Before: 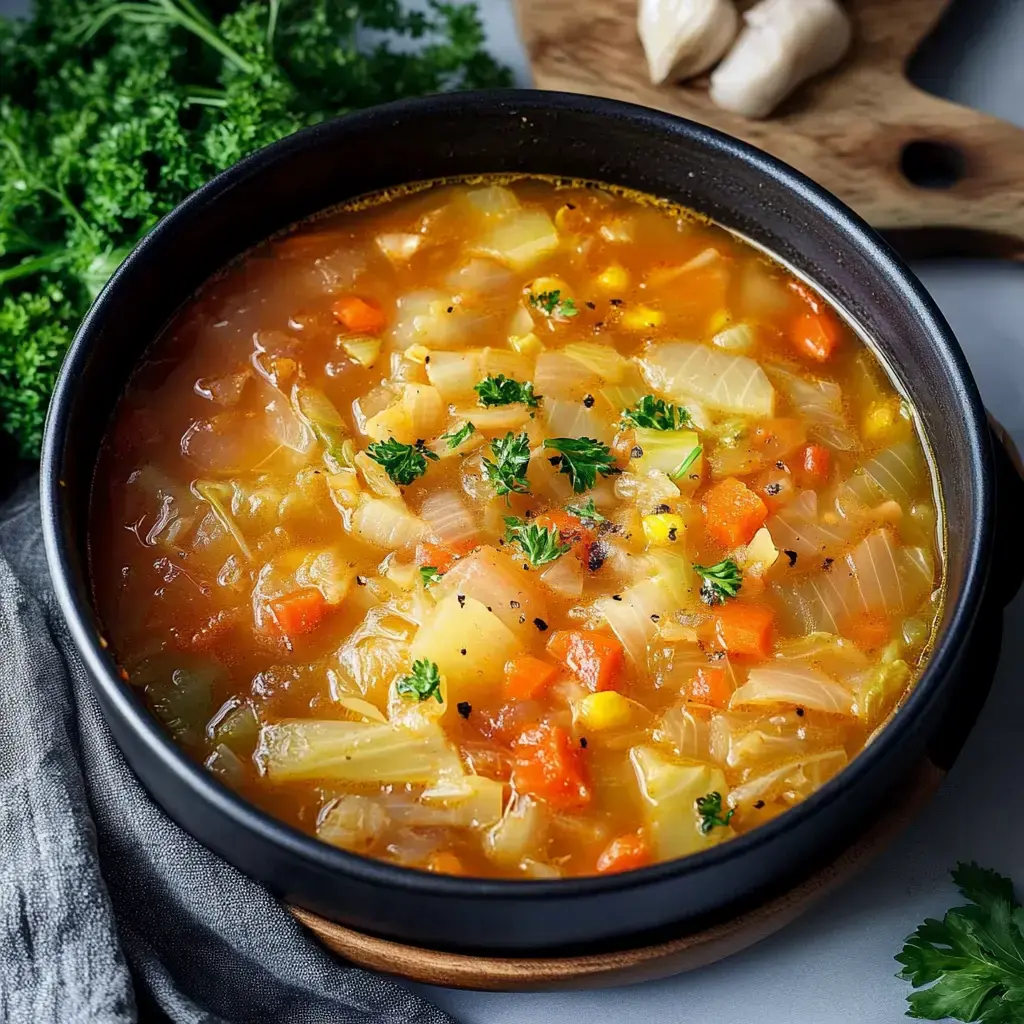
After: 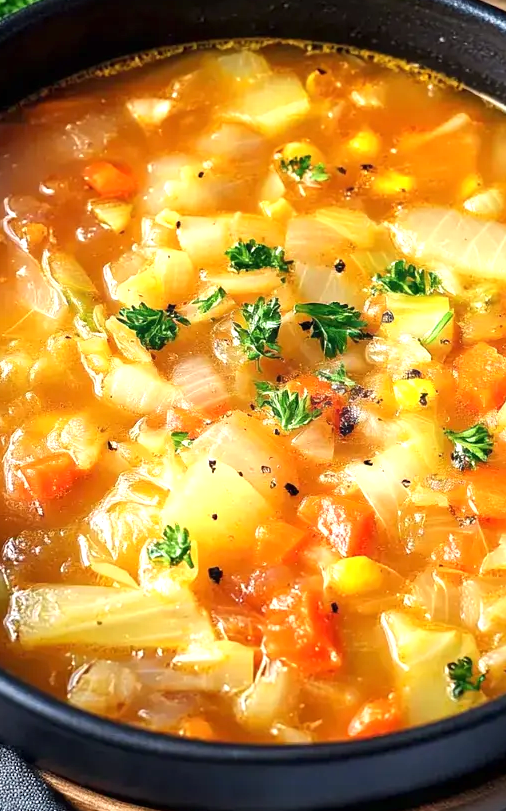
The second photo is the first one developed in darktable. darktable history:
exposure: black level correction 0, exposure 0.698 EV, compensate highlight preservation false
crop and rotate: angle 0.024°, left 24.399%, top 13.213%, right 26.132%, bottom 7.554%
